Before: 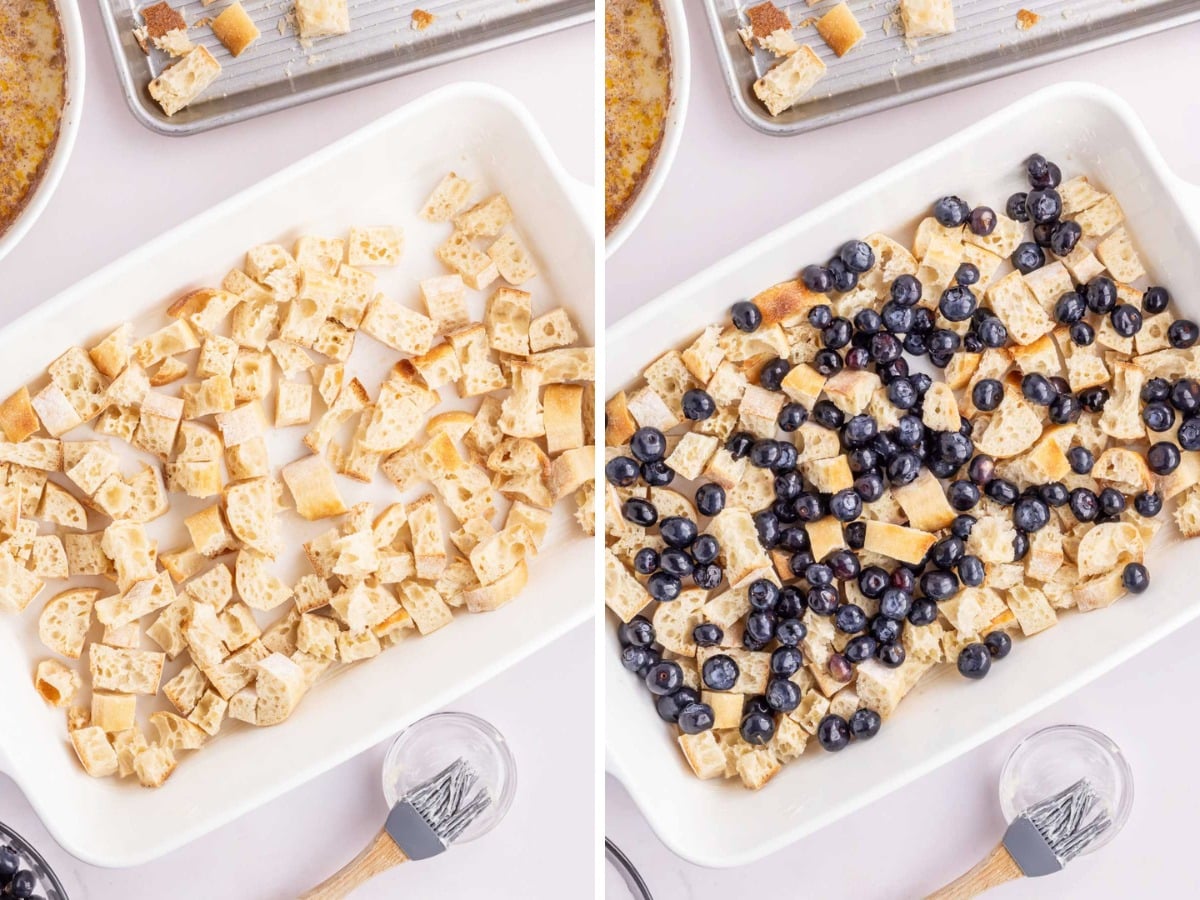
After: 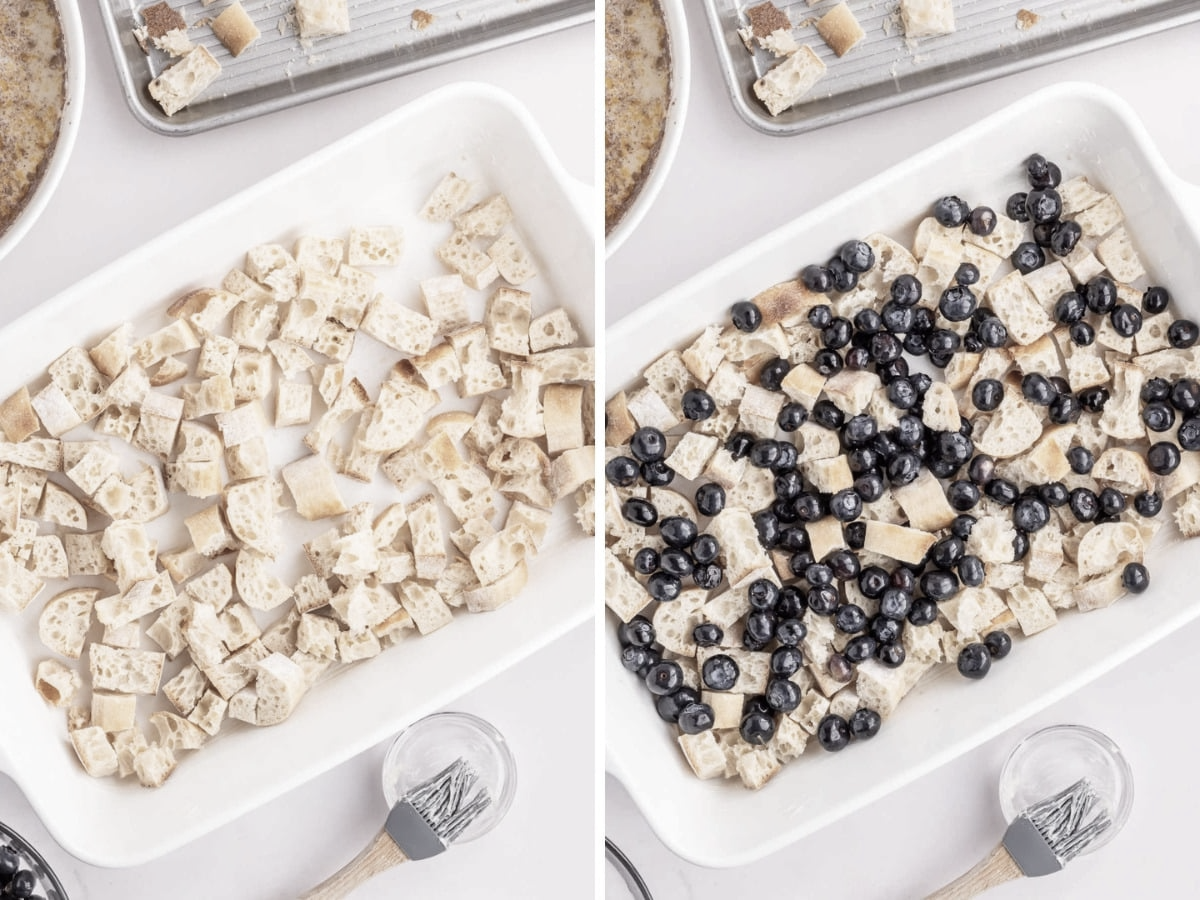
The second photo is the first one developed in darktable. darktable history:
color correction: saturation 0.5
contrast brightness saturation: contrast 0.06, brightness -0.01, saturation -0.23
